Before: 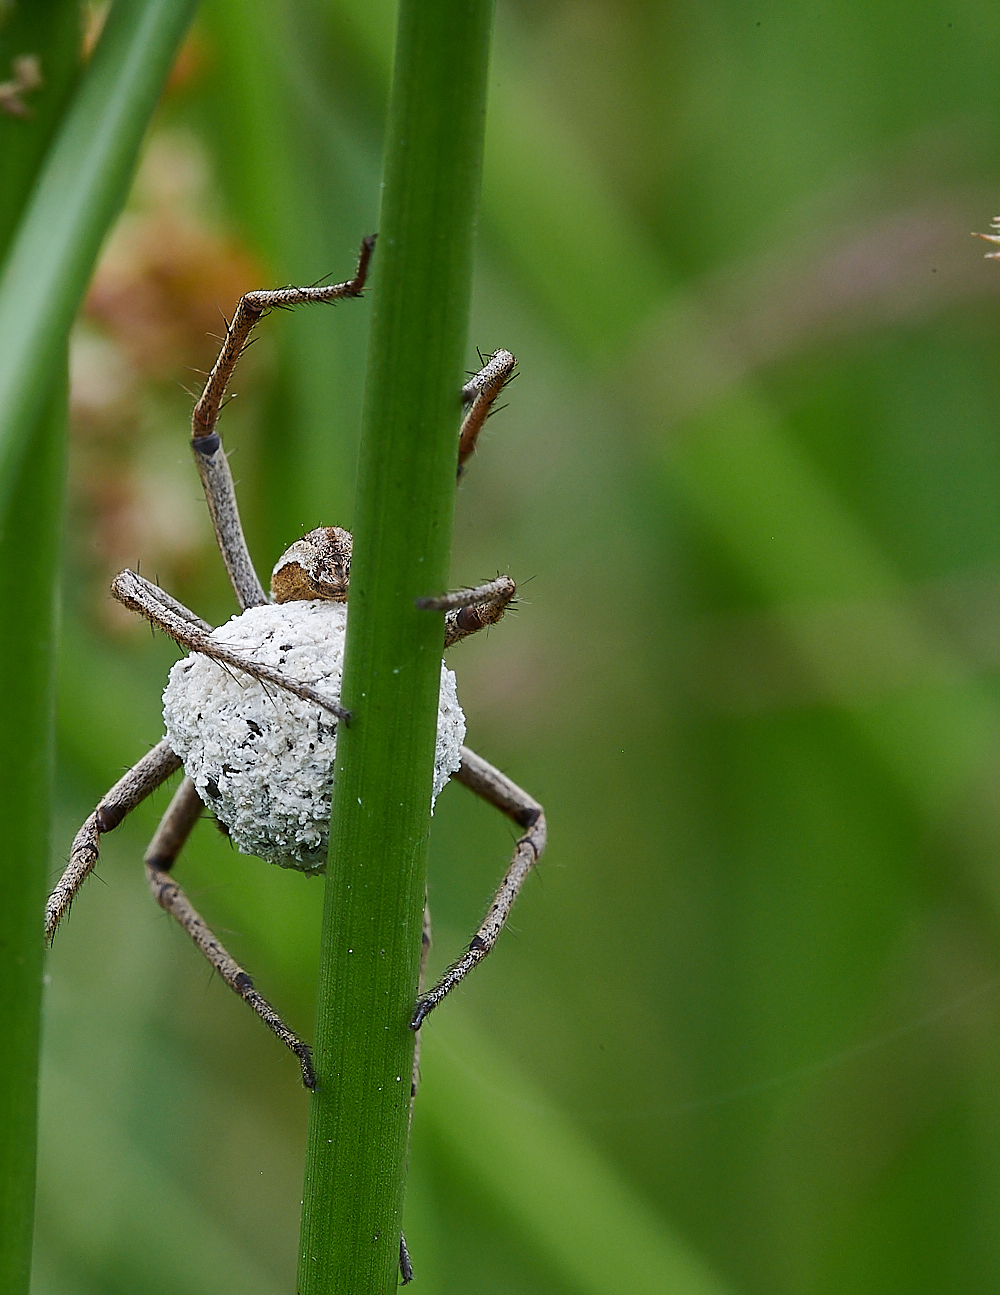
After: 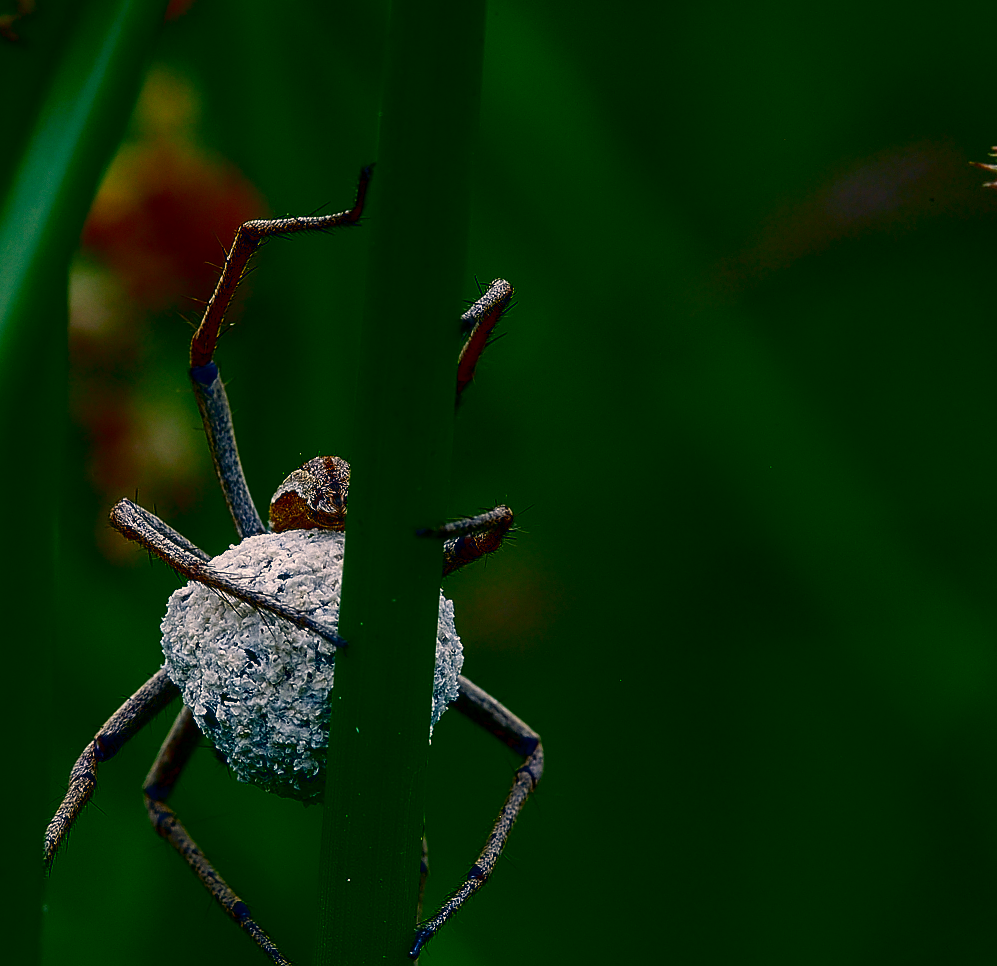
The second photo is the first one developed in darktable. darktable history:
local contrast: on, module defaults
crop: left 0.224%, top 5.508%, bottom 19.886%
contrast brightness saturation: brightness -0.982, saturation 1
color correction: highlights a* 10.32, highlights b* 14.69, shadows a* -10.33, shadows b* -14.95
exposure: compensate highlight preservation false
